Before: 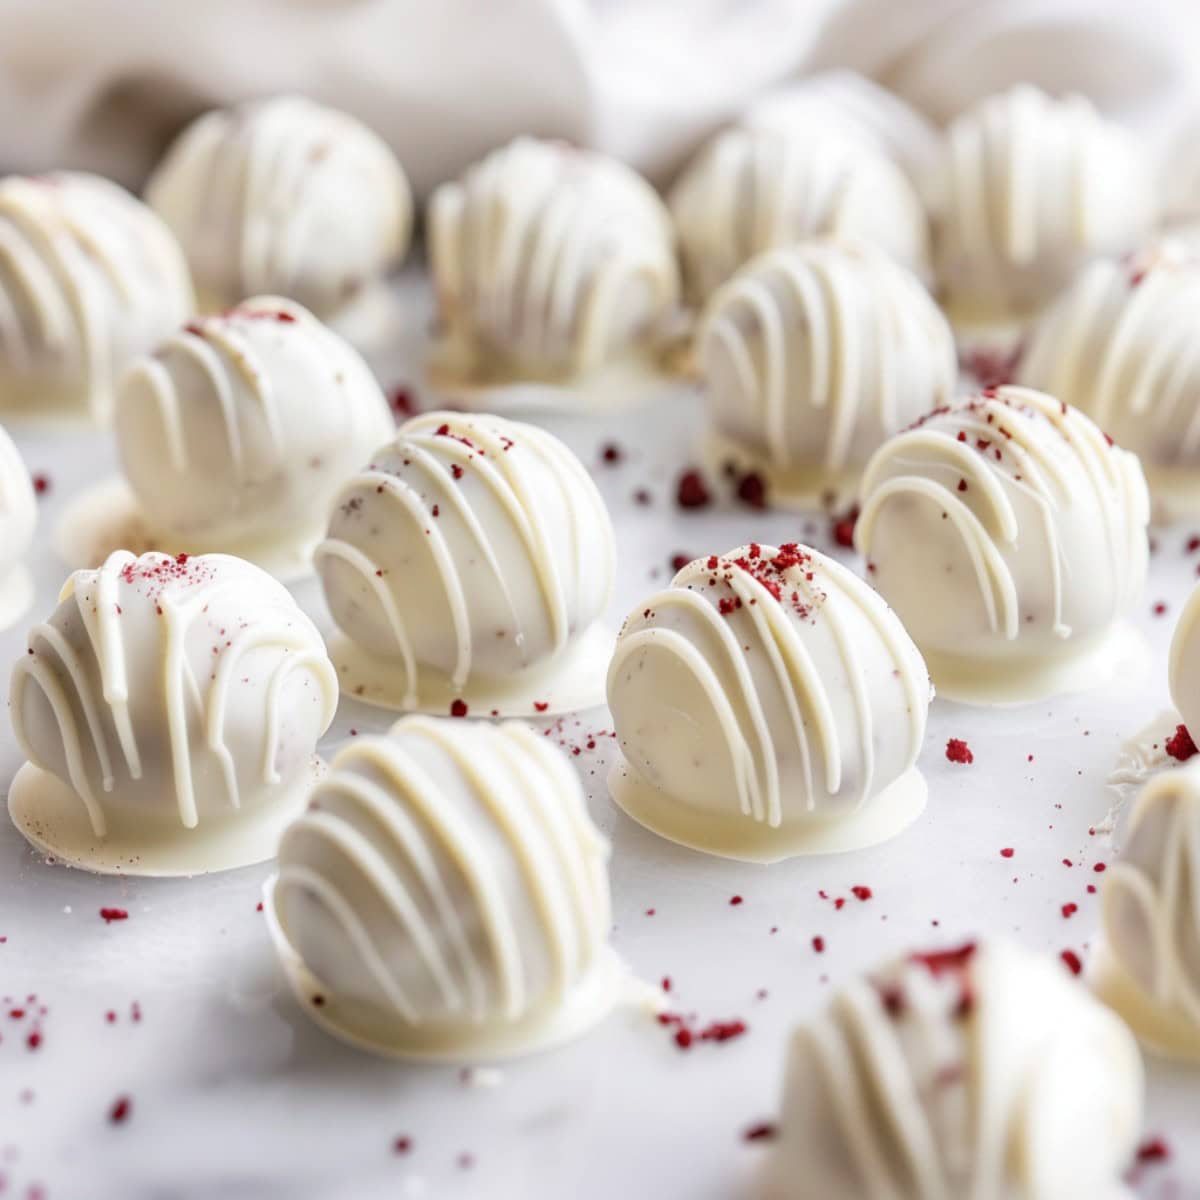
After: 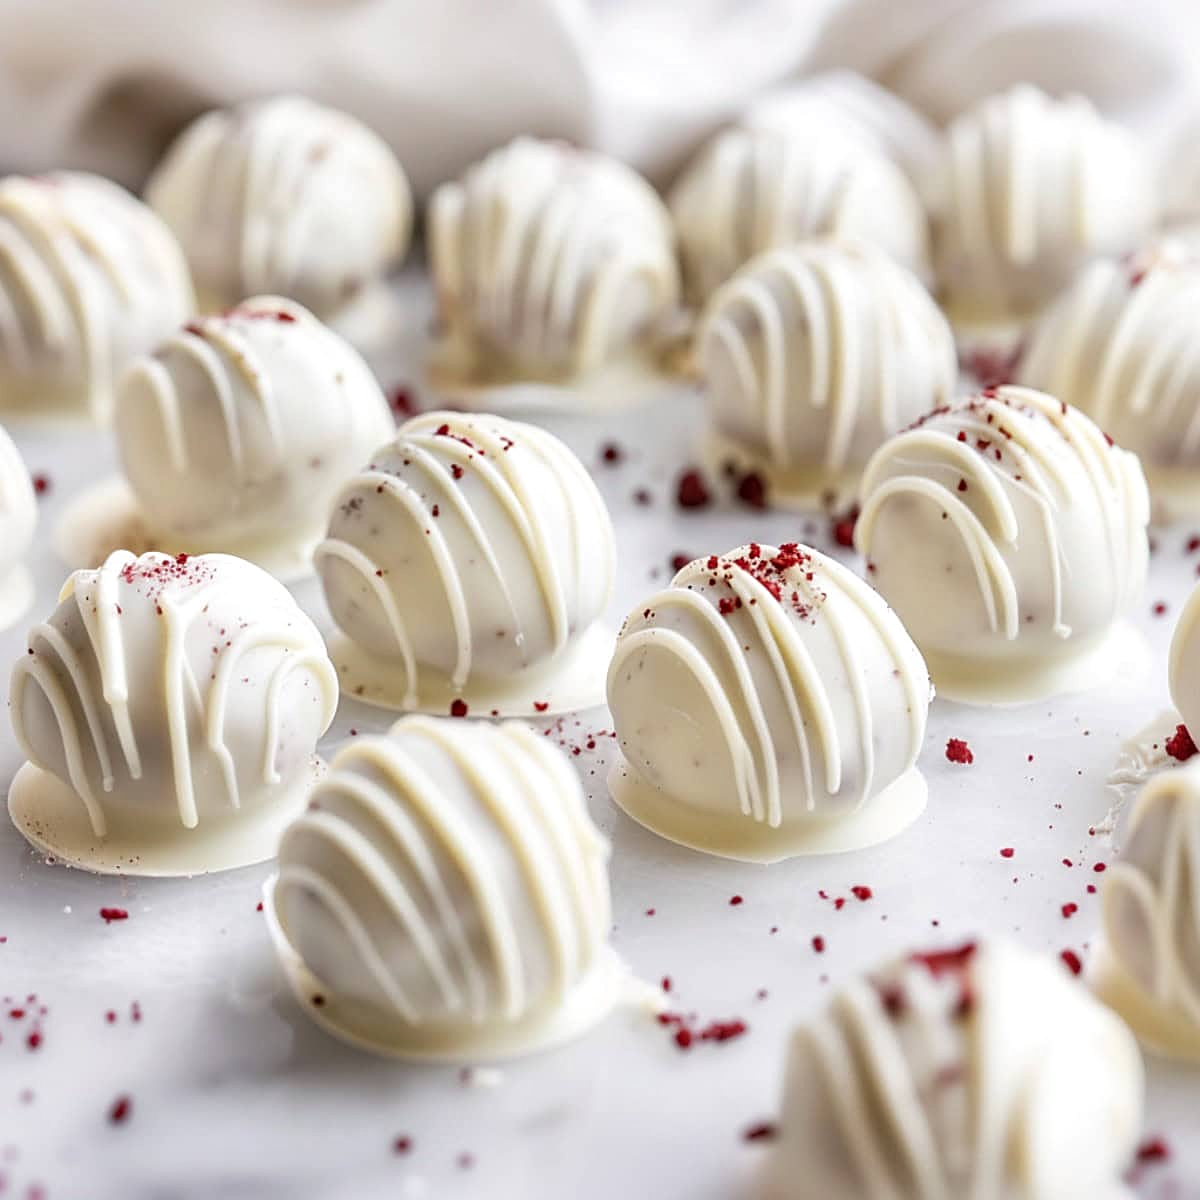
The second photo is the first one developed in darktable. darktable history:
sharpen: on, module defaults
local contrast: mode bilateral grid, contrast 19, coarseness 49, detail 119%, midtone range 0.2
